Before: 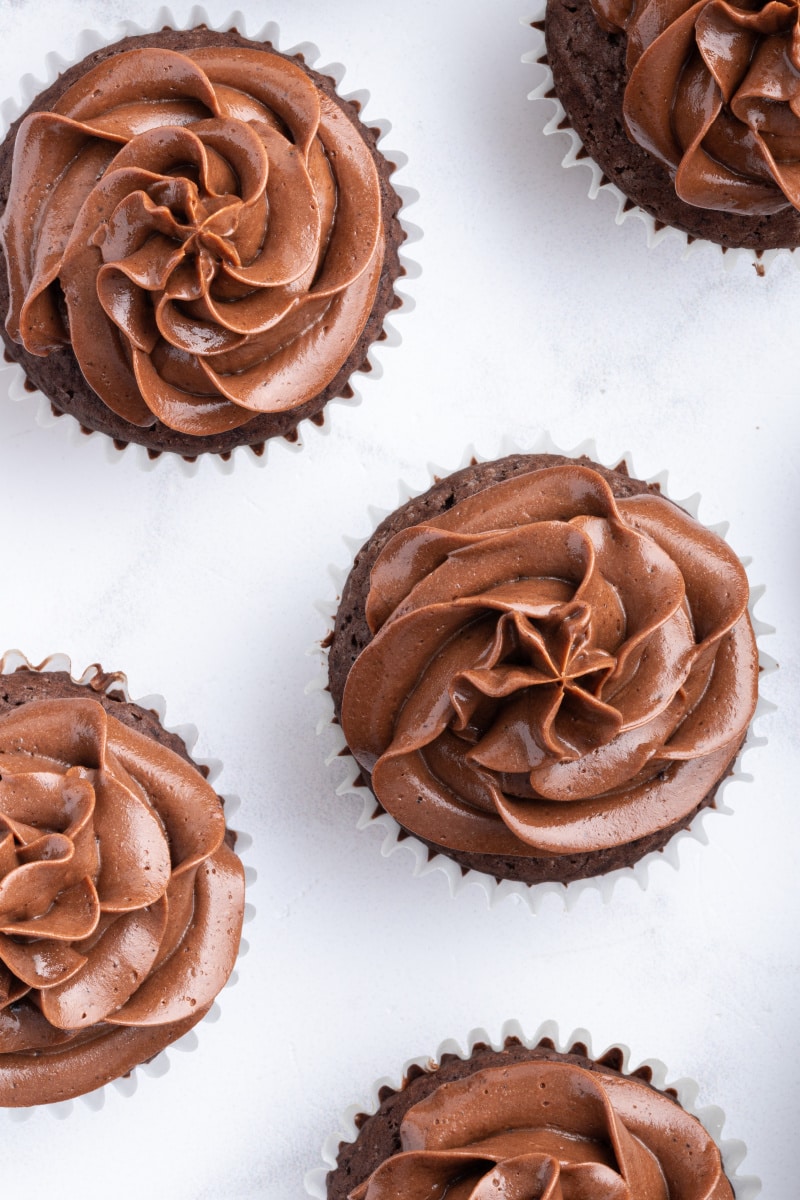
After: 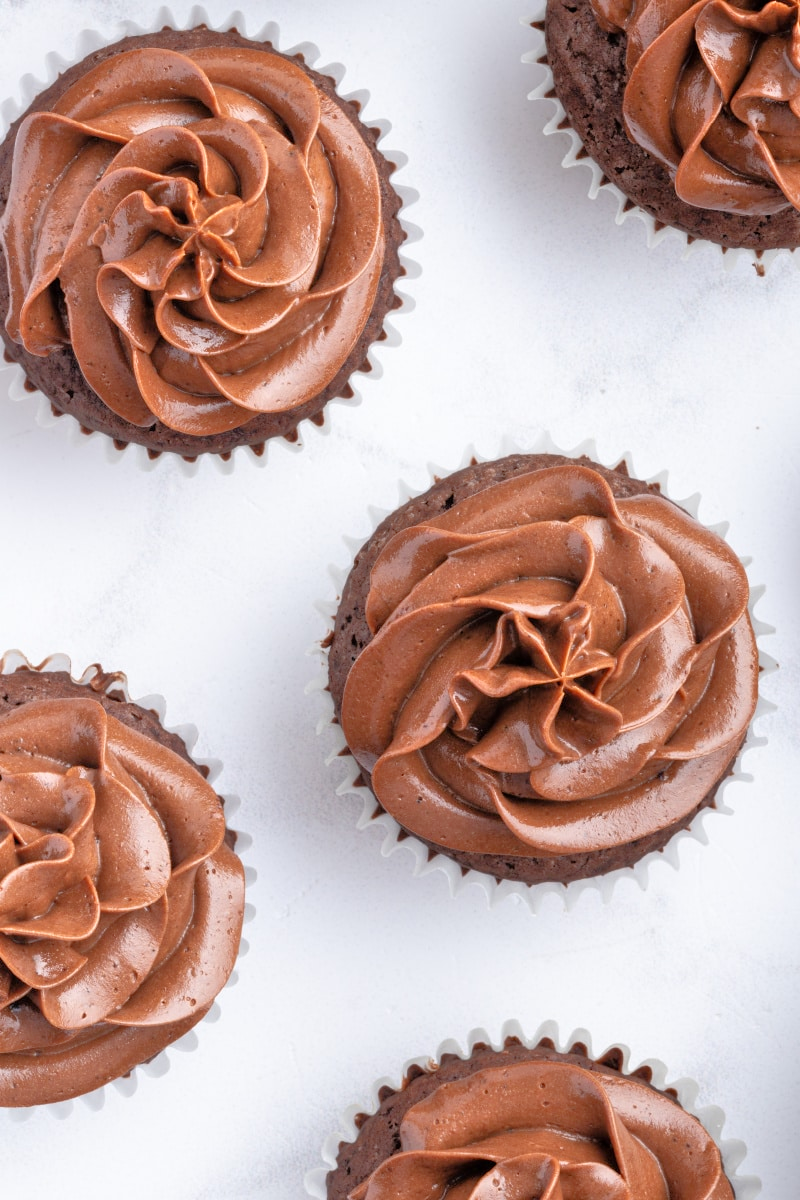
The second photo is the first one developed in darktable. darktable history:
tone equalizer: -7 EV 0.161 EV, -6 EV 0.575 EV, -5 EV 1.14 EV, -4 EV 1.33 EV, -3 EV 1.14 EV, -2 EV 0.6 EV, -1 EV 0.153 EV
